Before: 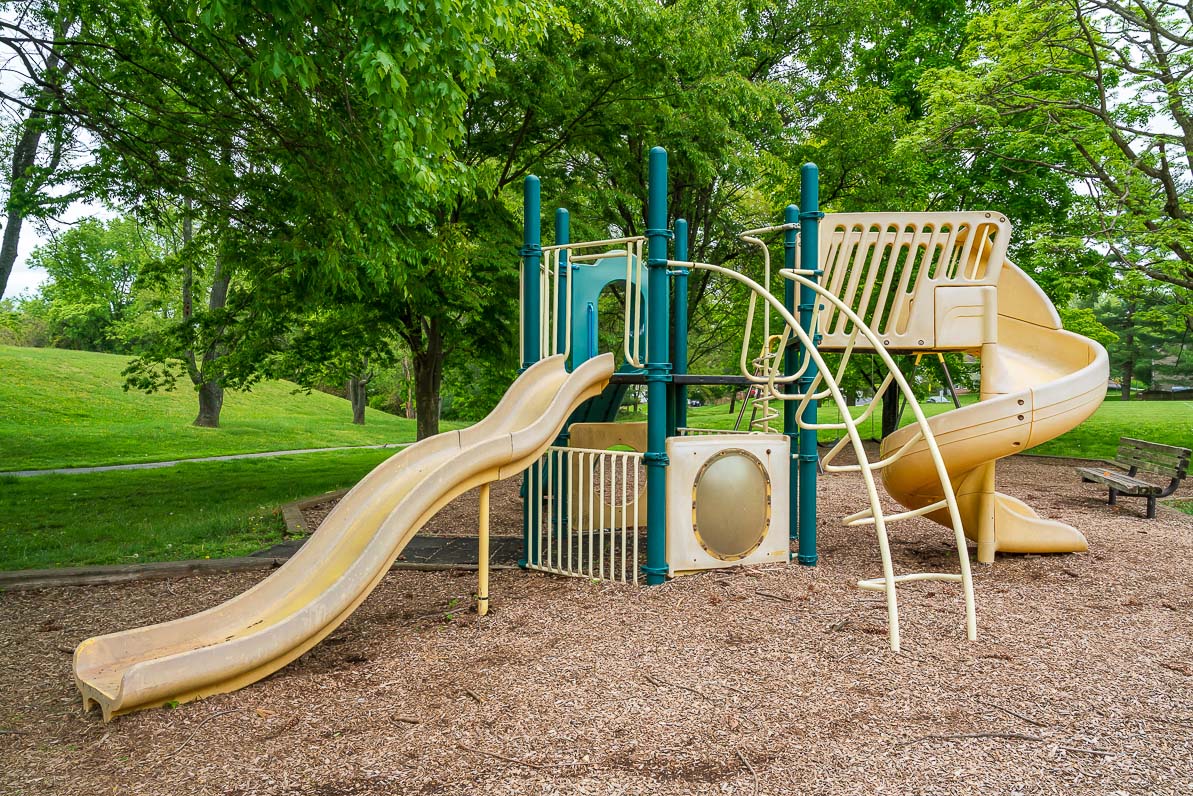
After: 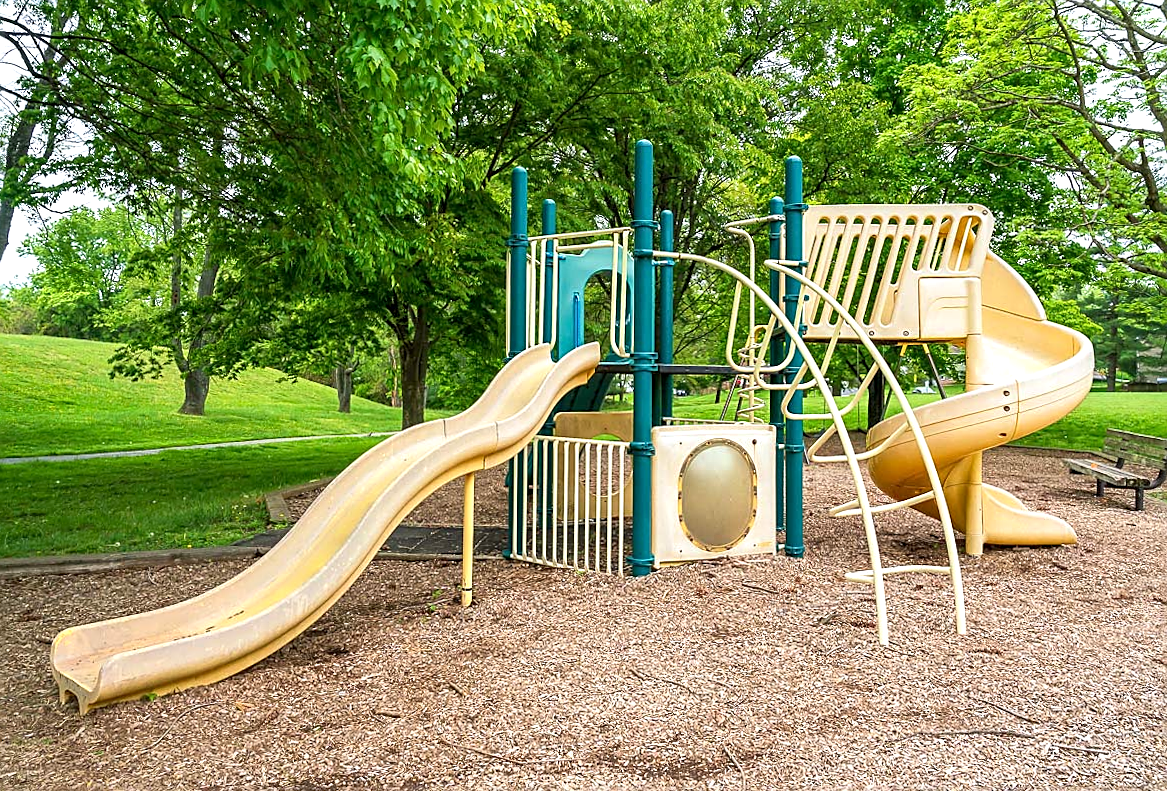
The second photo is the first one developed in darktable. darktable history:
exposure: black level correction 0.001, exposure 0.5 EV, compensate exposure bias true, compensate highlight preservation false
rotate and perspective: rotation 0.226°, lens shift (vertical) -0.042, crop left 0.023, crop right 0.982, crop top 0.006, crop bottom 0.994
tone equalizer: -8 EV 0.06 EV, smoothing diameter 25%, edges refinement/feathering 10, preserve details guided filter
sharpen: on, module defaults
